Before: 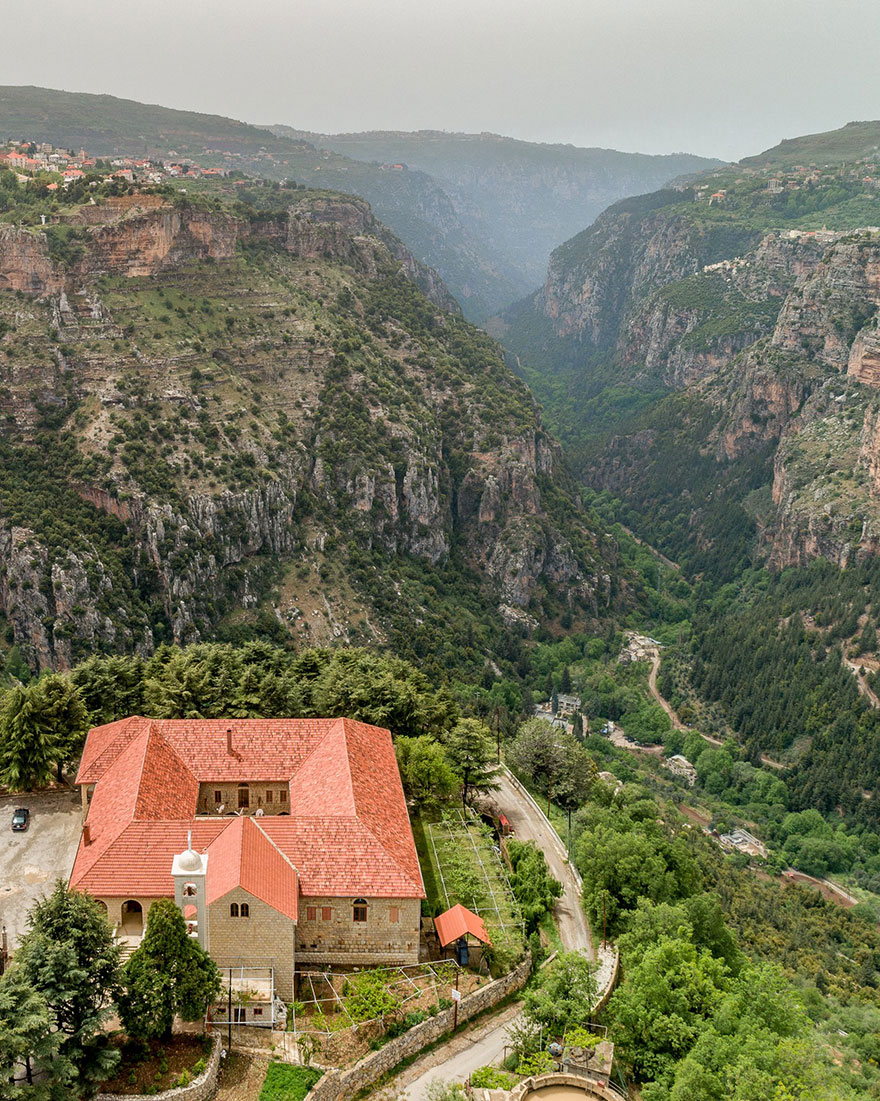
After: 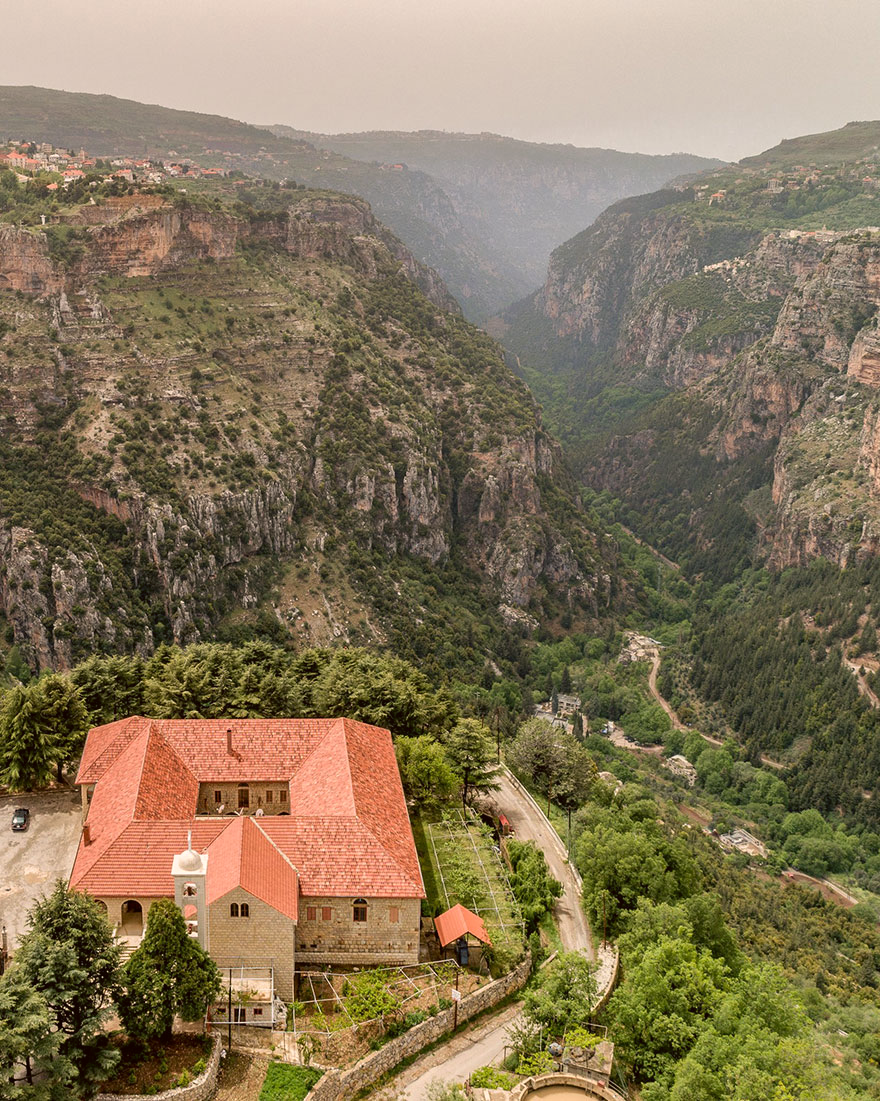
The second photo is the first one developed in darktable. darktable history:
color balance: mode lift, gamma, gain (sRGB), lift [1, 1, 1.022, 1.026]
color correction: highlights a* 6.27, highlights b* 8.19, shadows a* 5.94, shadows b* 7.23, saturation 0.9
